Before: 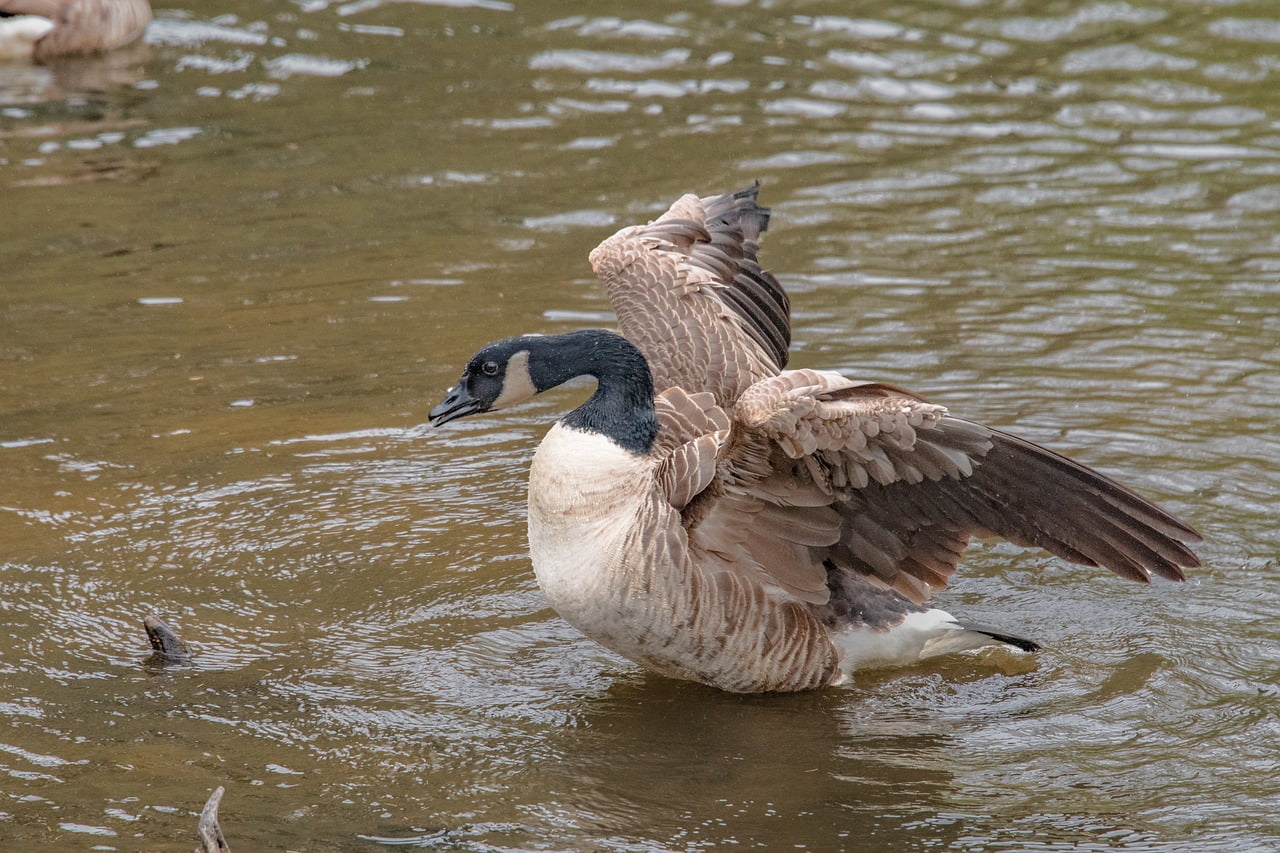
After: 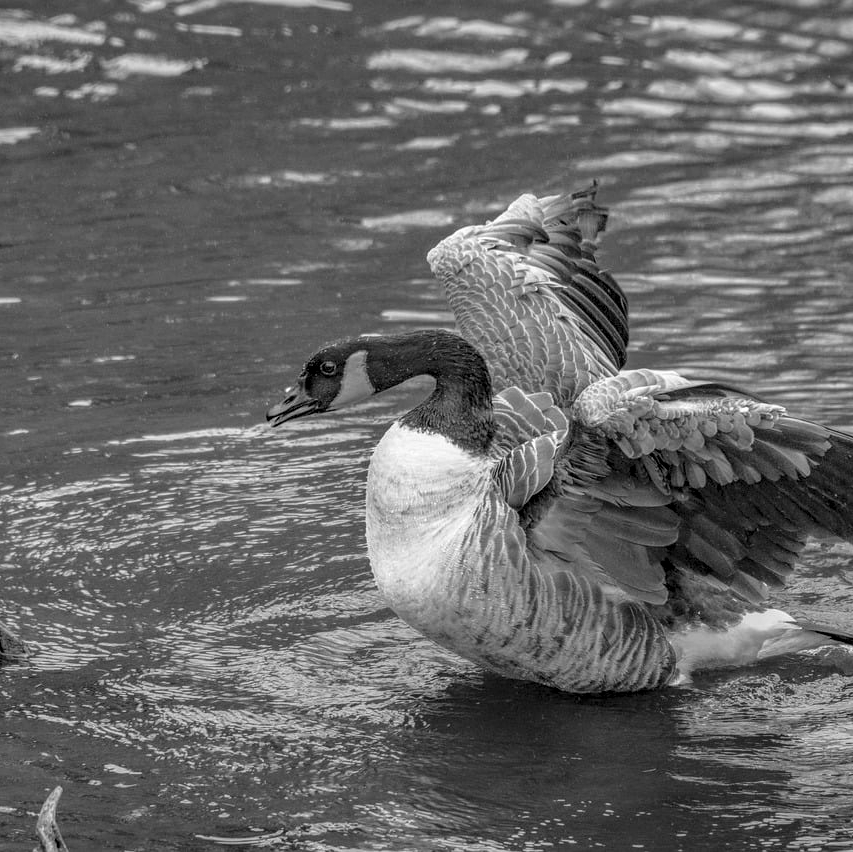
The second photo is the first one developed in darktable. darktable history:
crop and rotate: left 12.673%, right 20.66%
color calibration: output gray [0.246, 0.254, 0.501, 0], gray › normalize channels true, illuminant same as pipeline (D50), adaptation XYZ, x 0.346, y 0.359, gamut compression 0
local contrast: highlights 40%, shadows 60%, detail 136%, midtone range 0.514
color balance rgb: perceptual saturation grading › global saturation 10%, global vibrance 10%
